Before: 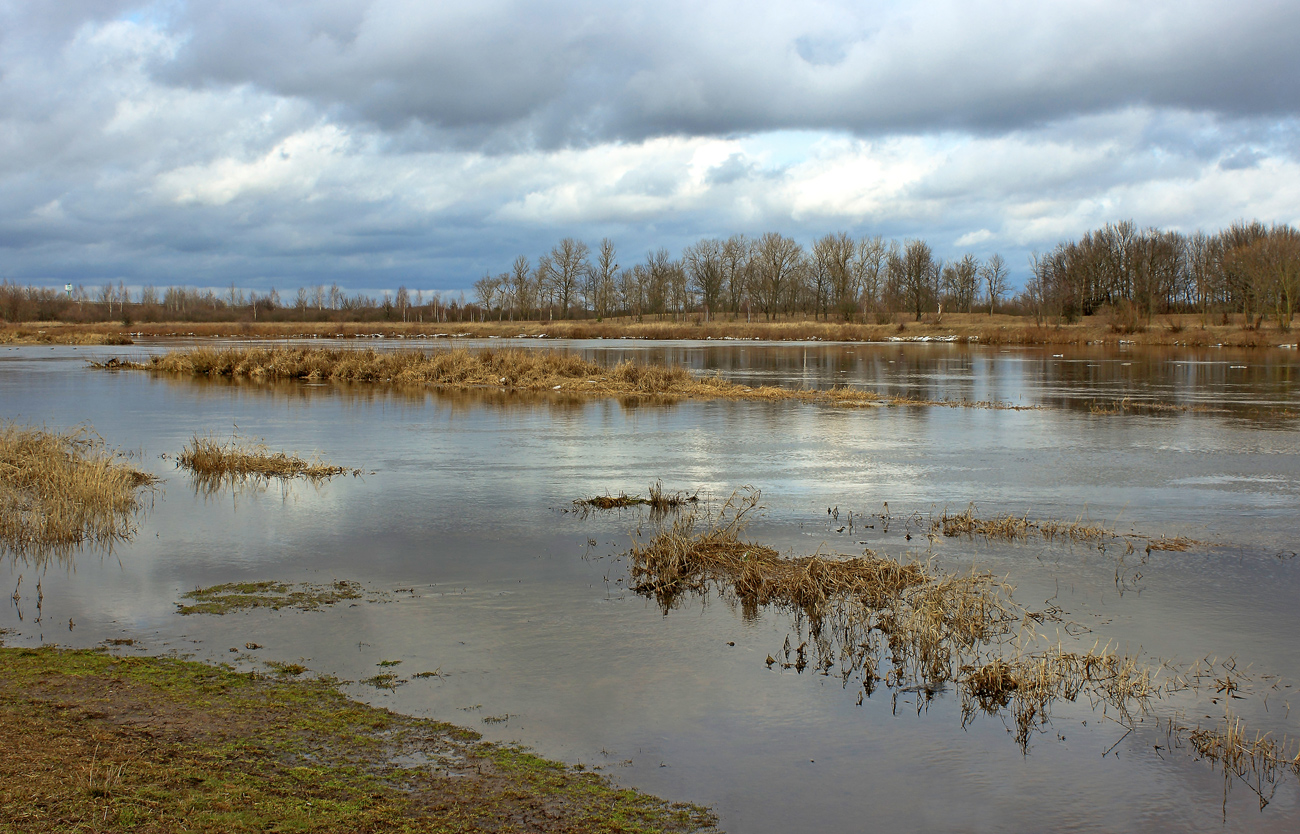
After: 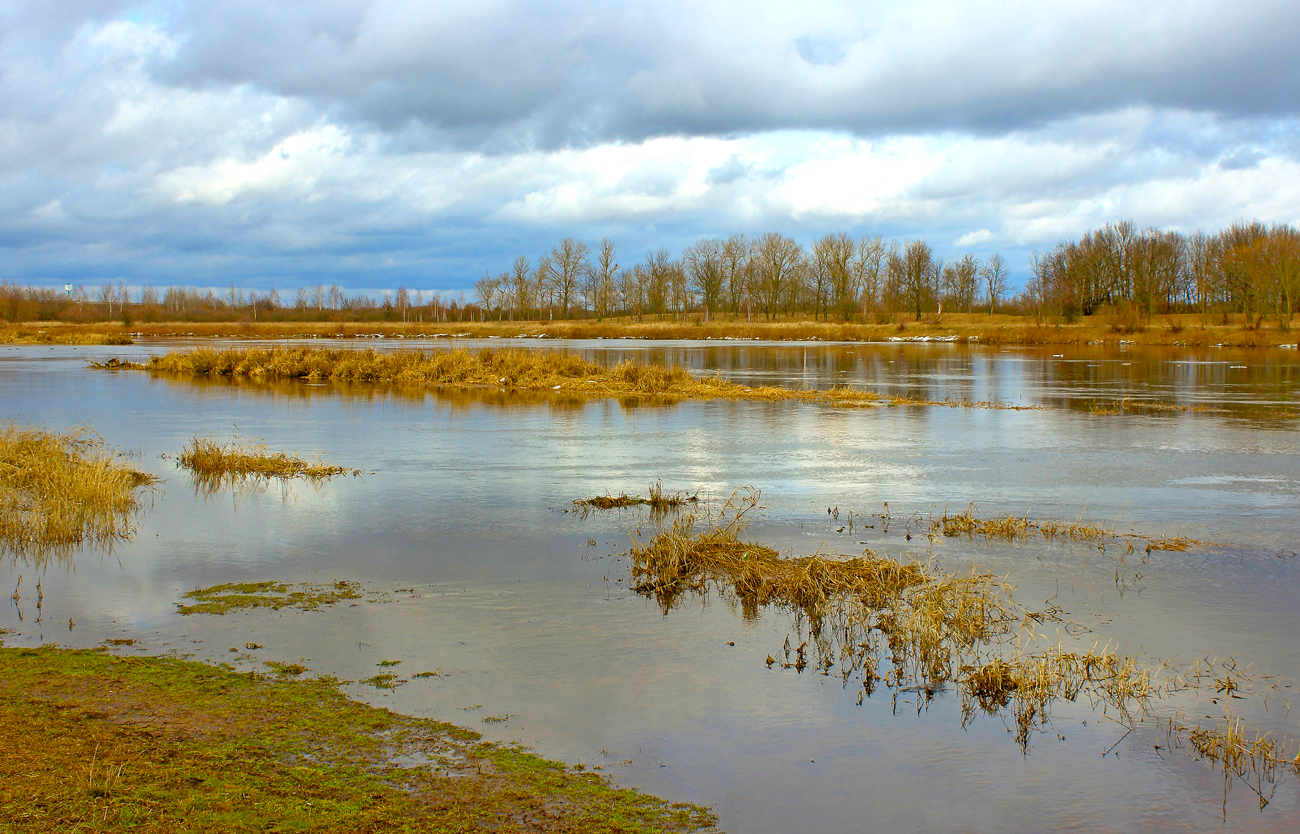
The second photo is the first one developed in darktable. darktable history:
color balance rgb: linear chroma grading › global chroma 14.405%, perceptual saturation grading › global saturation 20%, perceptual saturation grading › highlights -25.071%, perceptual saturation grading › shadows 49.486%, perceptual brilliance grading › global brilliance 17.835%, contrast -20.32%
